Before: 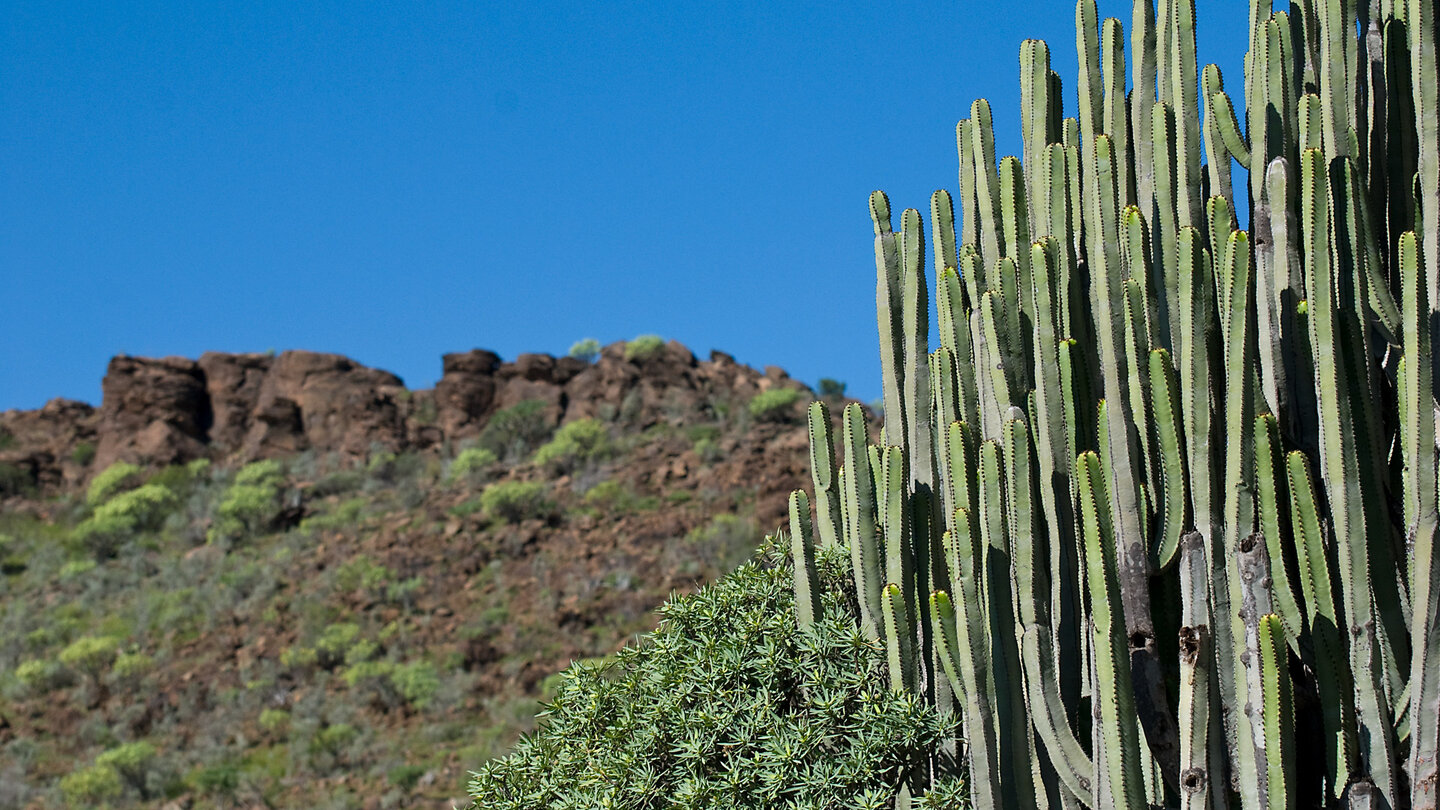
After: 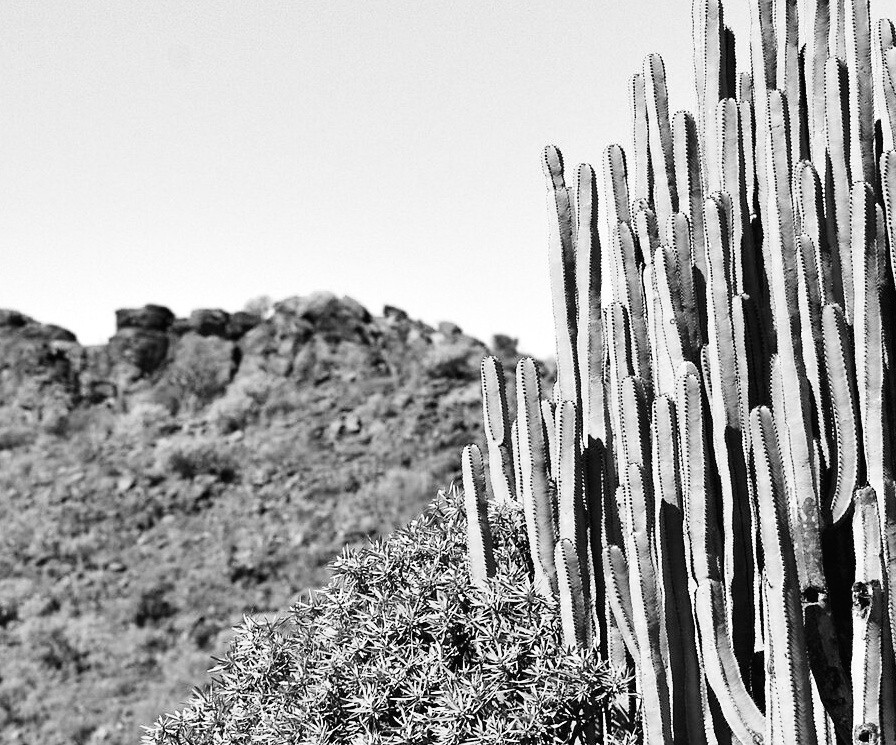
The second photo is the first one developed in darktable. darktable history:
shadows and highlights: soften with gaussian
crop and rotate: left 22.743%, top 5.639%, right 15%, bottom 2.295%
base curve: curves: ch0 [(0, 0.003) (0.001, 0.002) (0.006, 0.004) (0.02, 0.022) (0.048, 0.086) (0.094, 0.234) (0.162, 0.431) (0.258, 0.629) (0.385, 0.8) (0.548, 0.918) (0.751, 0.988) (1, 1)], preserve colors none
color zones: curves: ch0 [(0, 0.613) (0.01, 0.613) (0.245, 0.448) (0.498, 0.529) (0.642, 0.665) (0.879, 0.777) (0.99, 0.613)]; ch1 [(0, 0) (0.143, 0) (0.286, 0) (0.429, 0) (0.571, 0) (0.714, 0) (0.857, 0)]
